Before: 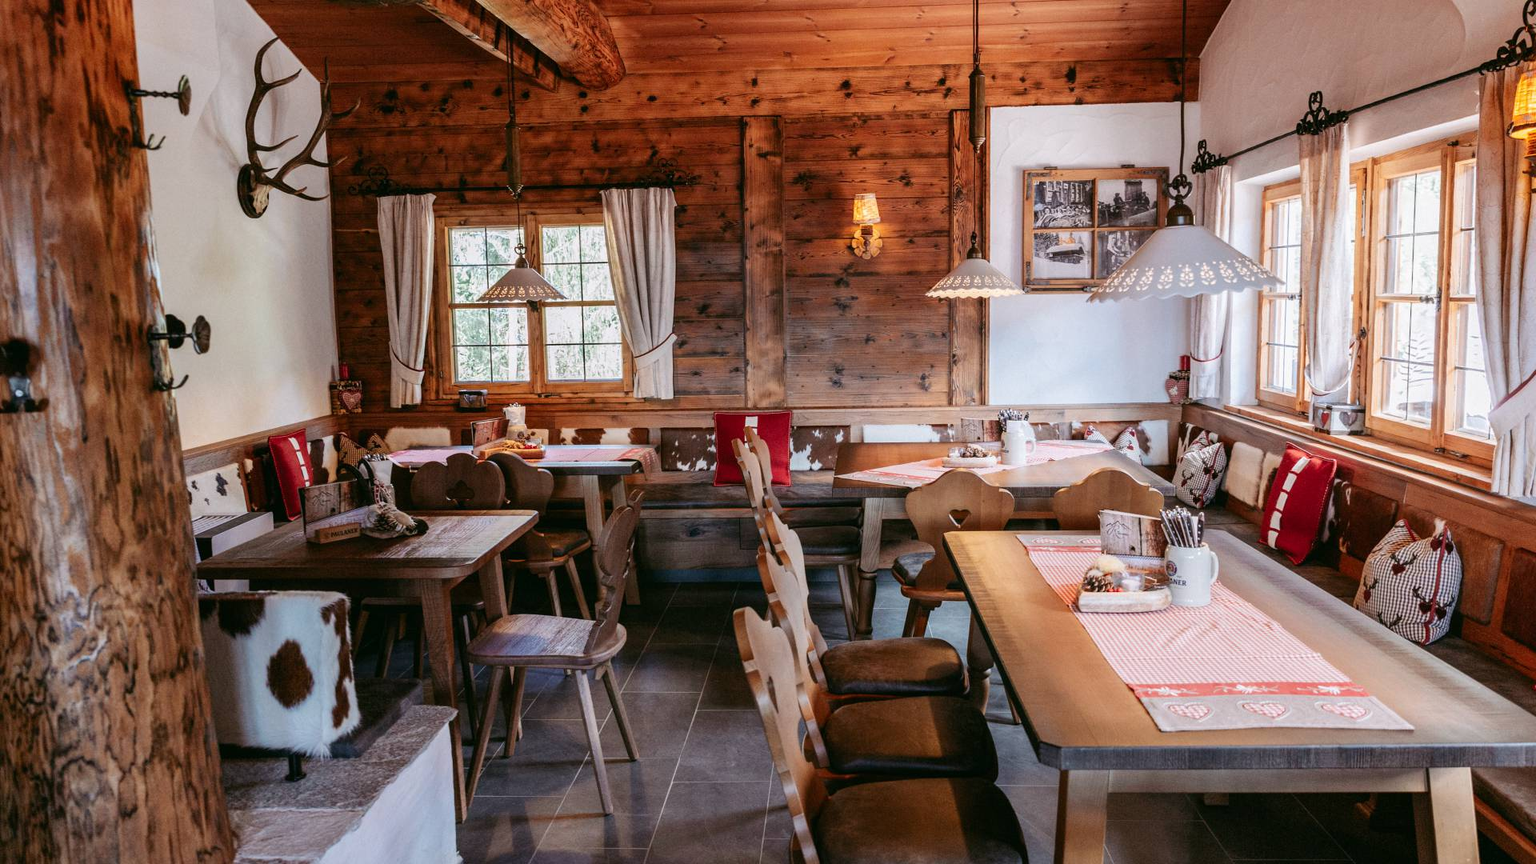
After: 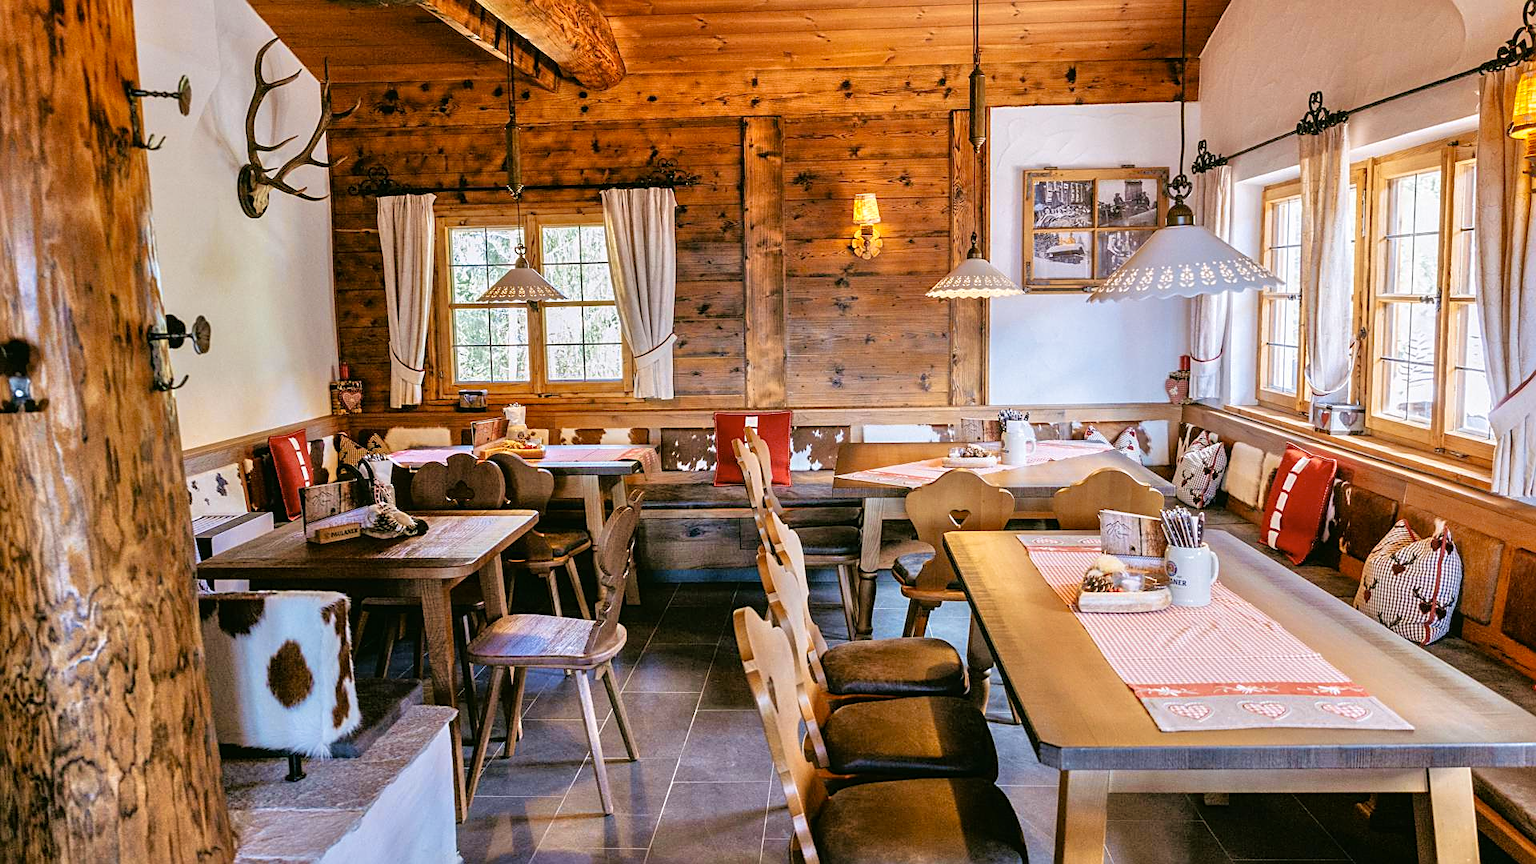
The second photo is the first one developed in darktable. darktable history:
velvia: on, module defaults
sharpen: on, module defaults
tone equalizer: -7 EV 0.15 EV, -6 EV 0.6 EV, -5 EV 1.15 EV, -4 EV 1.33 EV, -3 EV 1.15 EV, -2 EV 0.6 EV, -1 EV 0.15 EV, mask exposure compensation -0.5 EV
color contrast: green-magenta contrast 0.85, blue-yellow contrast 1.25, unbound 0
